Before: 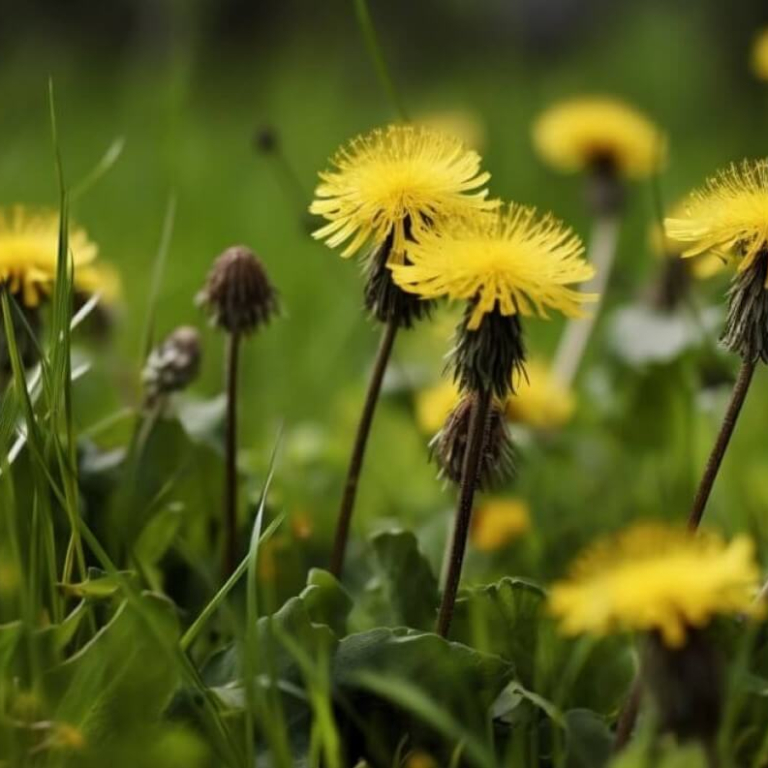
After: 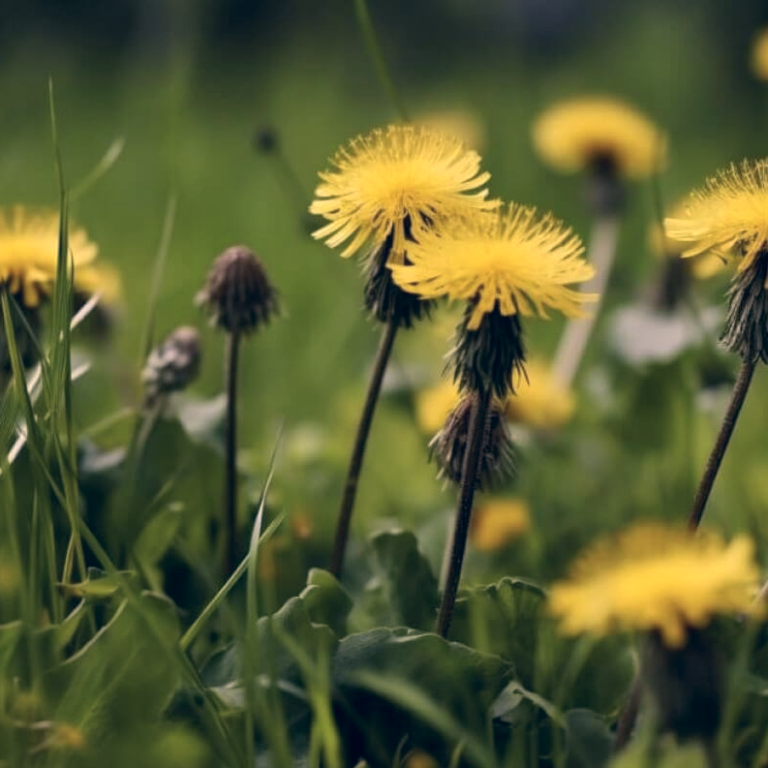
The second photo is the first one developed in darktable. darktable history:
color correction: highlights a* 13.82, highlights b* 6.02, shadows a* -6.25, shadows b* -15.29, saturation 0.862
